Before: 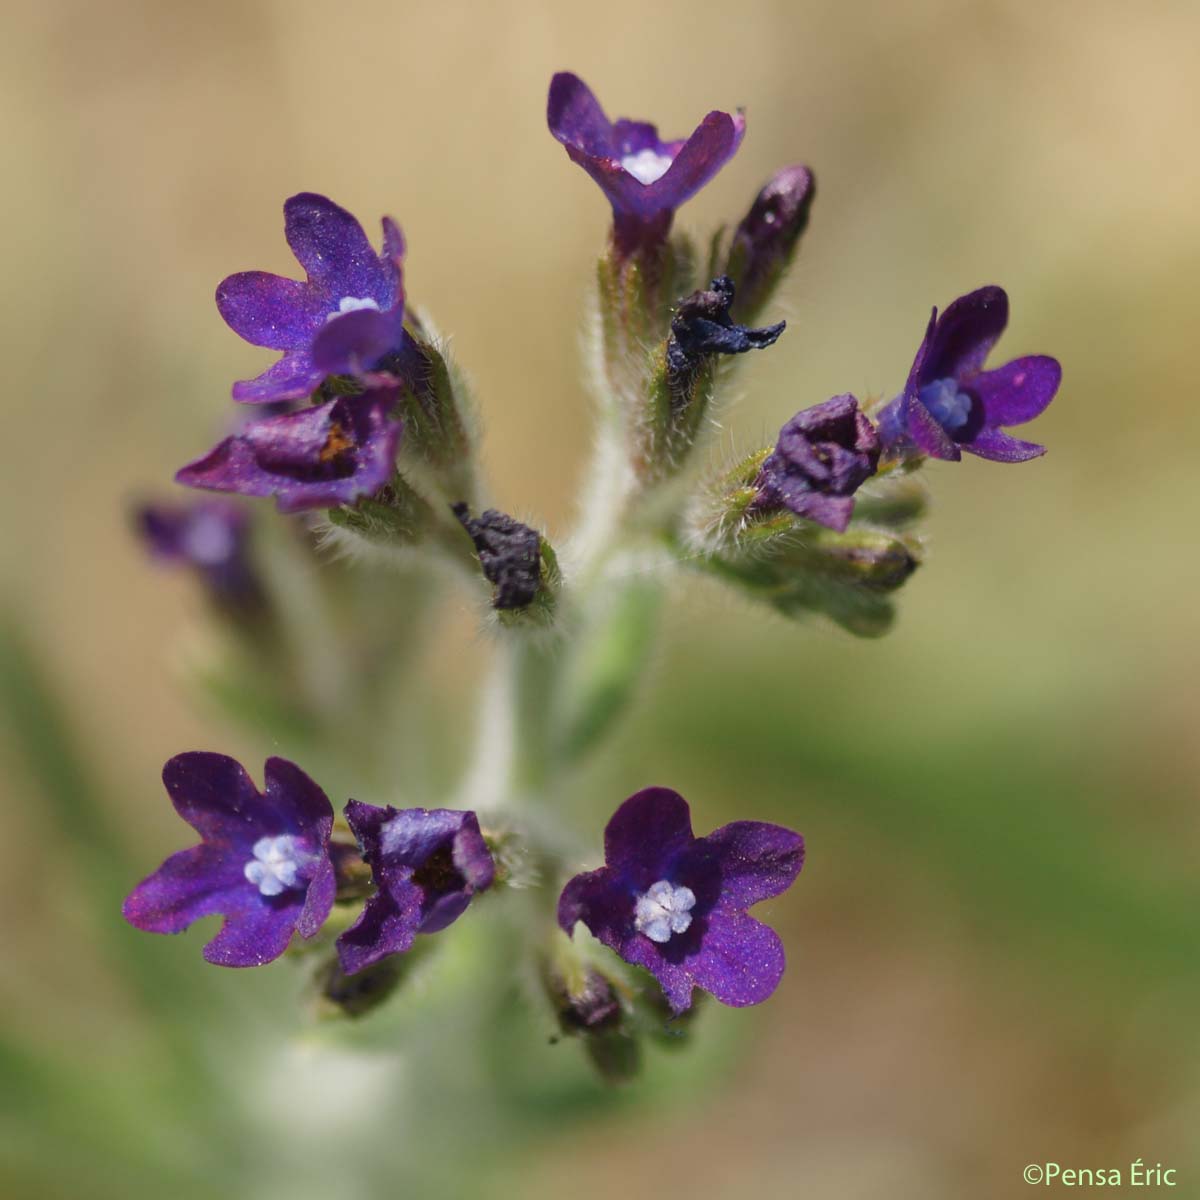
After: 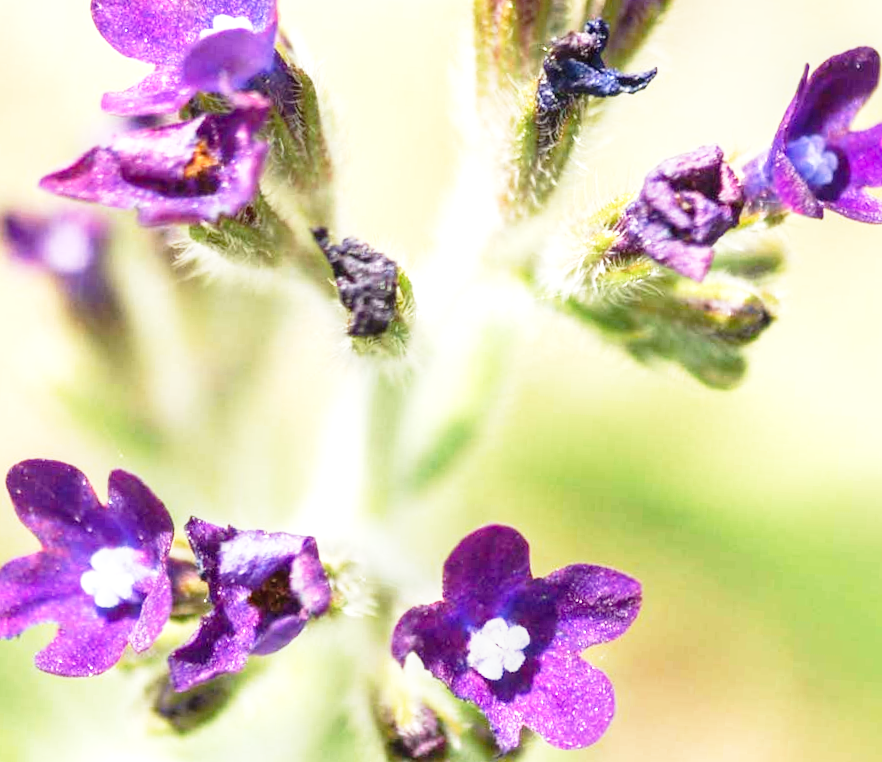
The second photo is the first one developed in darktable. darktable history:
exposure: black level correction 0, exposure 1.103 EV, compensate highlight preservation false
base curve: curves: ch0 [(0, 0) (0.012, 0.01) (0.073, 0.168) (0.31, 0.711) (0.645, 0.957) (1, 1)], preserve colors none
crop and rotate: angle -3.76°, left 9.825%, top 20.416%, right 11.946%, bottom 11.991%
local contrast: on, module defaults
